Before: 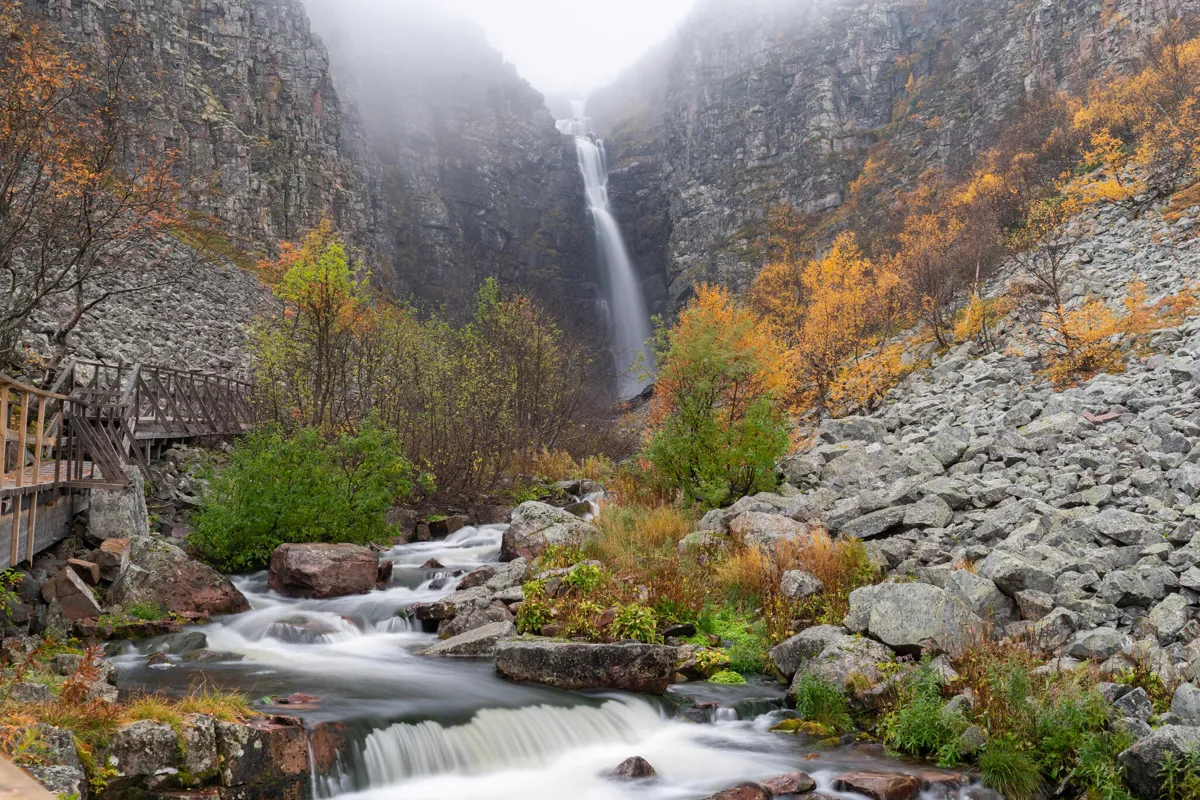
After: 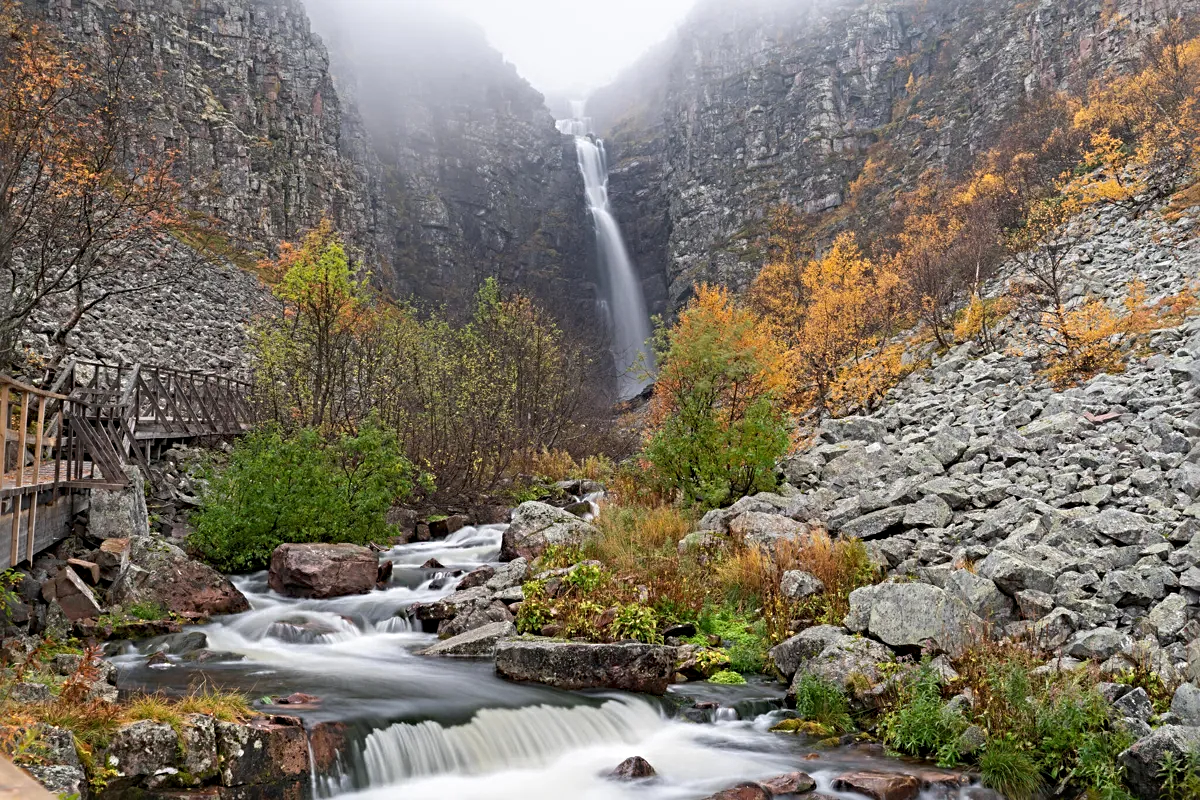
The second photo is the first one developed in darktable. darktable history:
sharpen: radius 4.883
tone equalizer: on, module defaults
